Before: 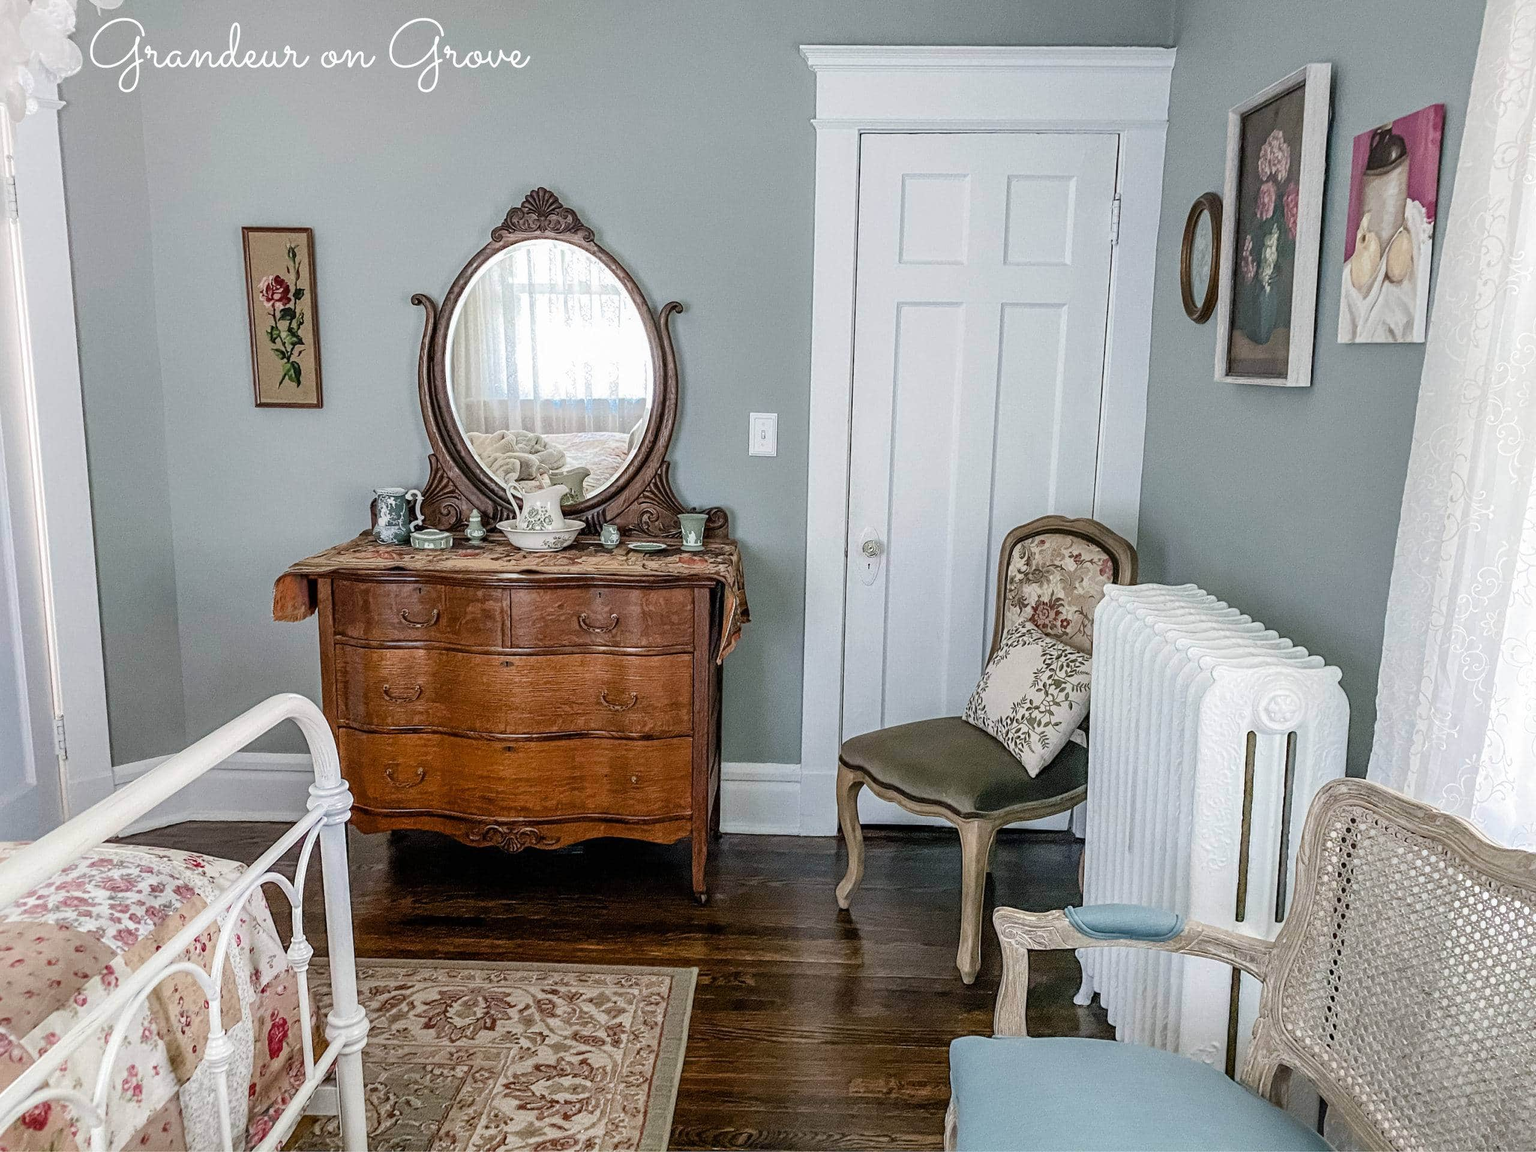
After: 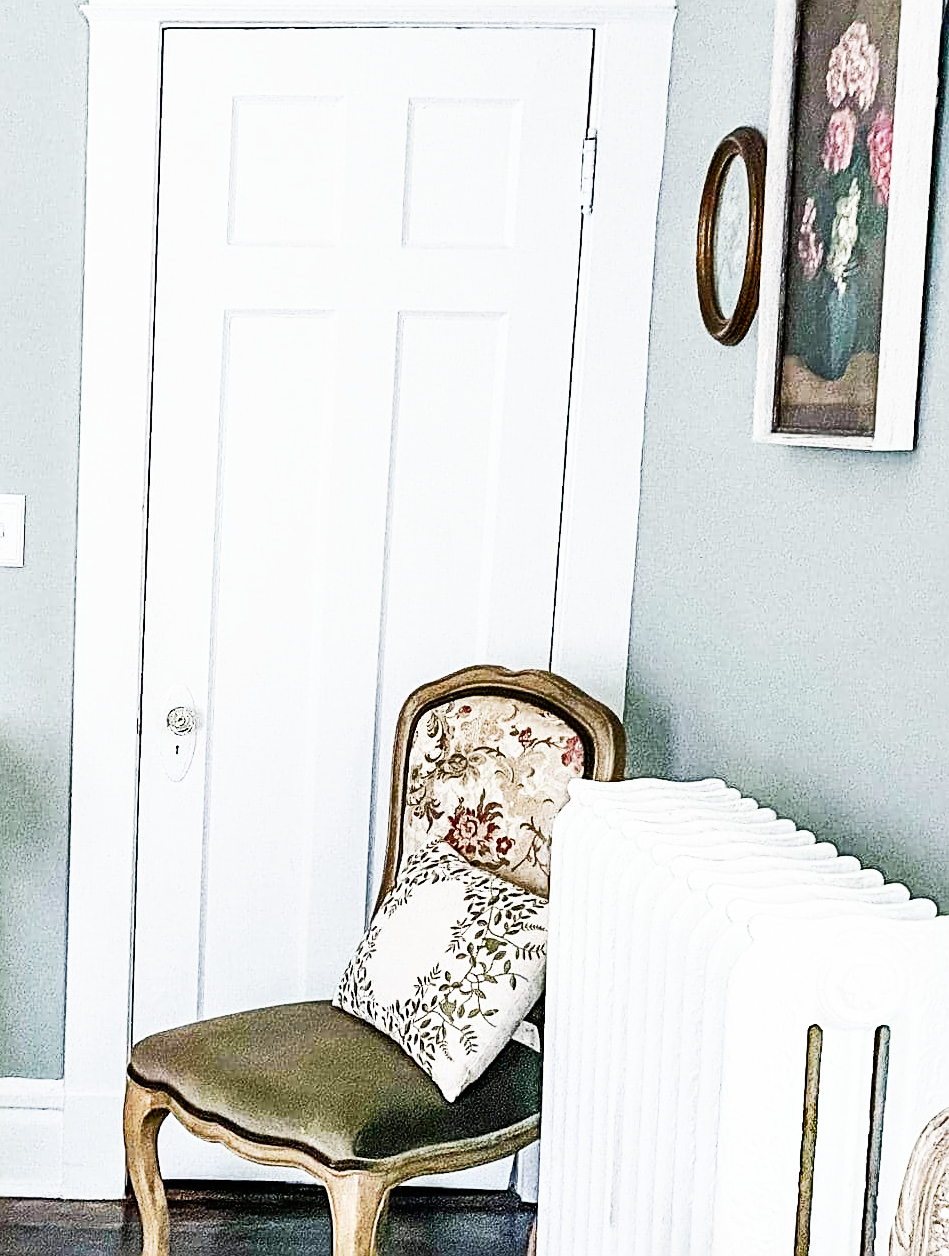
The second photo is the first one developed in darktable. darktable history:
exposure: compensate exposure bias true, compensate highlight preservation false
crop and rotate: left 49.685%, top 10.136%, right 13.218%, bottom 24.443%
shadows and highlights: shadows 47.25, highlights -42.24, soften with gaussian
base curve: curves: ch0 [(0, 0) (0.007, 0.004) (0.027, 0.03) (0.046, 0.07) (0.207, 0.54) (0.442, 0.872) (0.673, 0.972) (1, 1)], preserve colors none
tone curve: curves: ch0 [(0, 0) (0.051, 0.047) (0.102, 0.099) (0.232, 0.249) (0.462, 0.501) (0.698, 0.761) (0.908, 0.946) (1, 1)]; ch1 [(0, 0) (0.339, 0.298) (0.402, 0.363) (0.453, 0.413) (0.485, 0.469) (0.494, 0.493) (0.504, 0.501) (0.525, 0.533) (0.563, 0.591) (0.597, 0.631) (1, 1)]; ch2 [(0, 0) (0.48, 0.48) (0.504, 0.5) (0.539, 0.554) (0.59, 0.628) (0.642, 0.682) (0.824, 0.815) (1, 1)], preserve colors none
sharpen: on, module defaults
